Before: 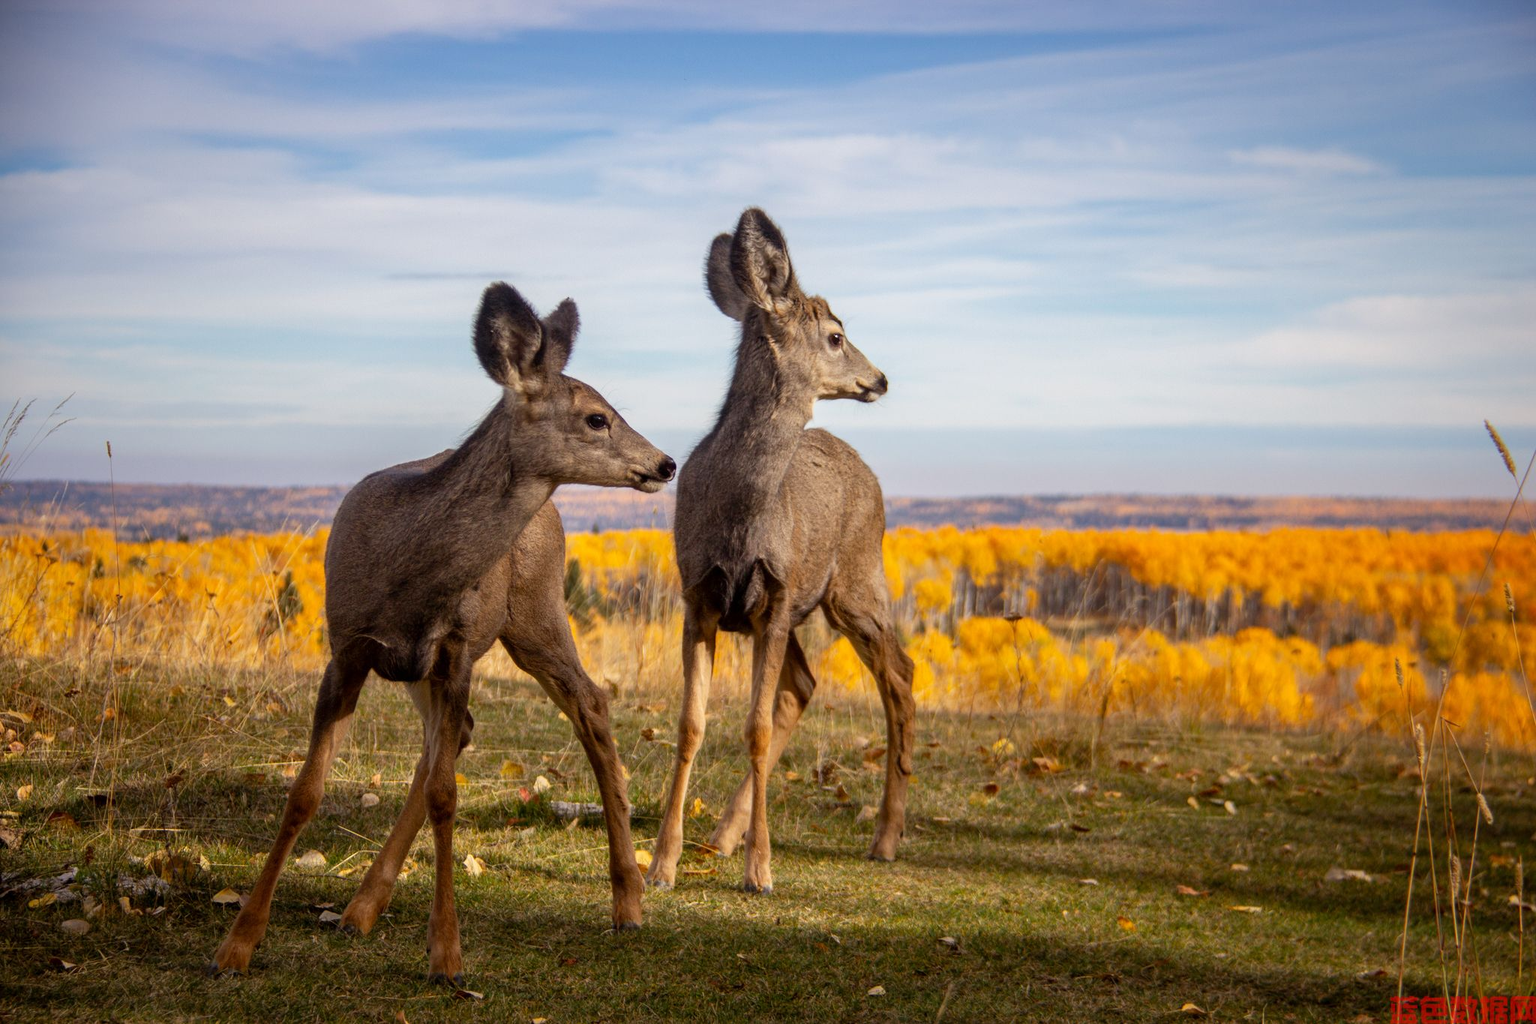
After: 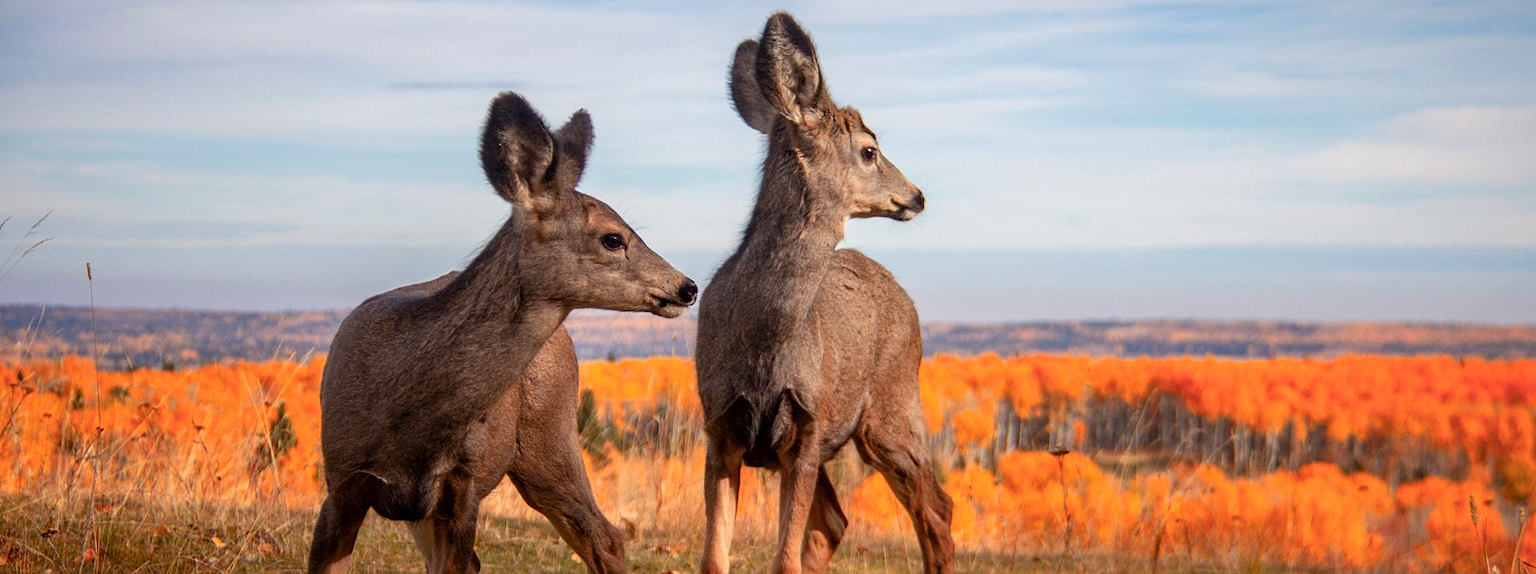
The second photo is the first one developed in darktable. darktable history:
exposure: compensate highlight preservation false
sharpen: amount 0.2
grain: coarseness 0.09 ISO, strength 10%
crop: left 1.744%, top 19.225%, right 5.069%, bottom 28.357%
color zones: curves: ch1 [(0.263, 0.53) (0.376, 0.287) (0.487, 0.512) (0.748, 0.547) (1, 0.513)]; ch2 [(0.262, 0.45) (0.751, 0.477)], mix 31.98%
